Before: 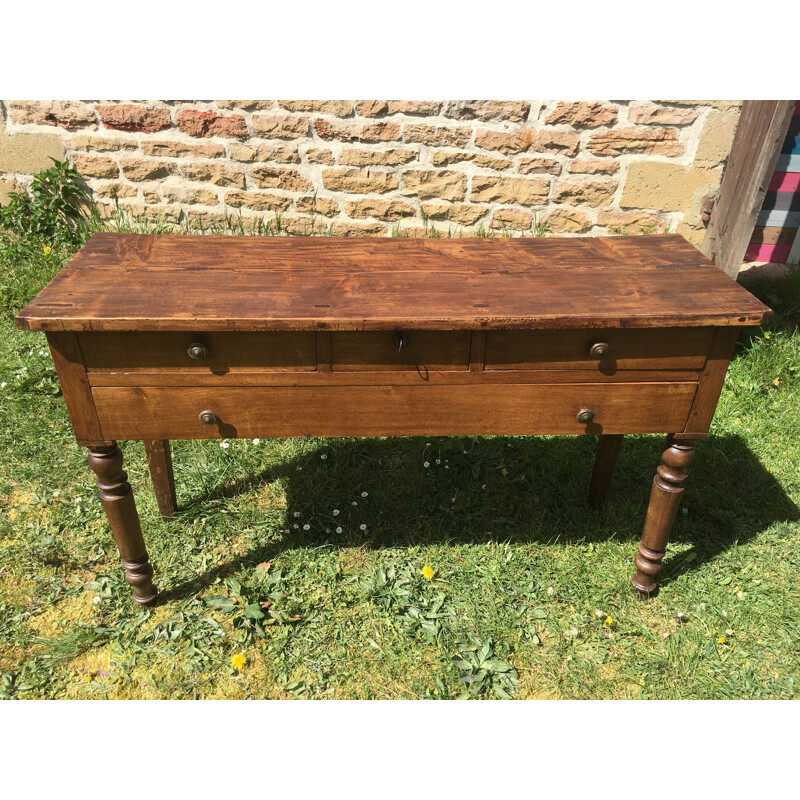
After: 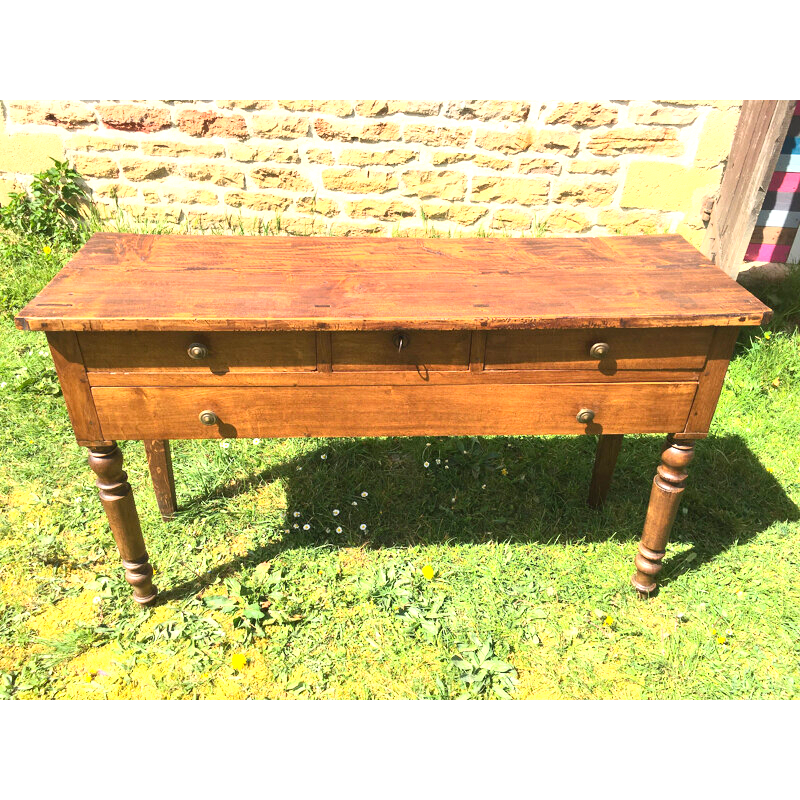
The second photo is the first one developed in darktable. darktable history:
contrast brightness saturation: contrast 0.199, brightness 0.161, saturation 0.228
shadows and highlights: shadows 20.65, highlights -19.49, soften with gaussian
exposure: exposure 1.089 EV, compensate exposure bias true, compensate highlight preservation false
